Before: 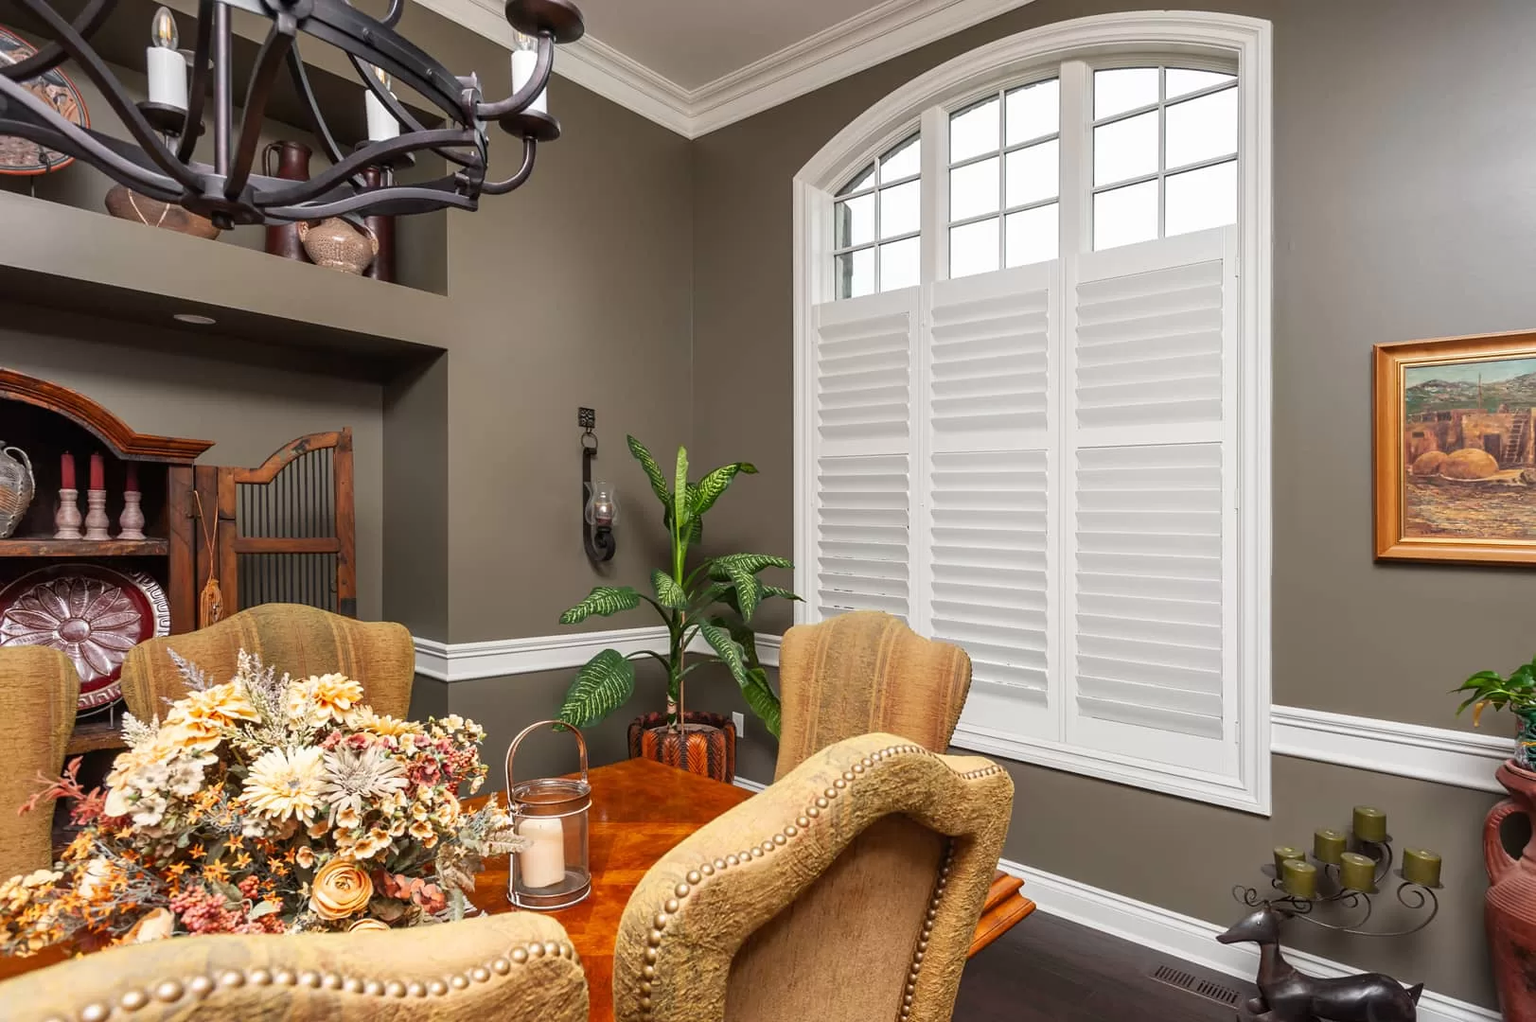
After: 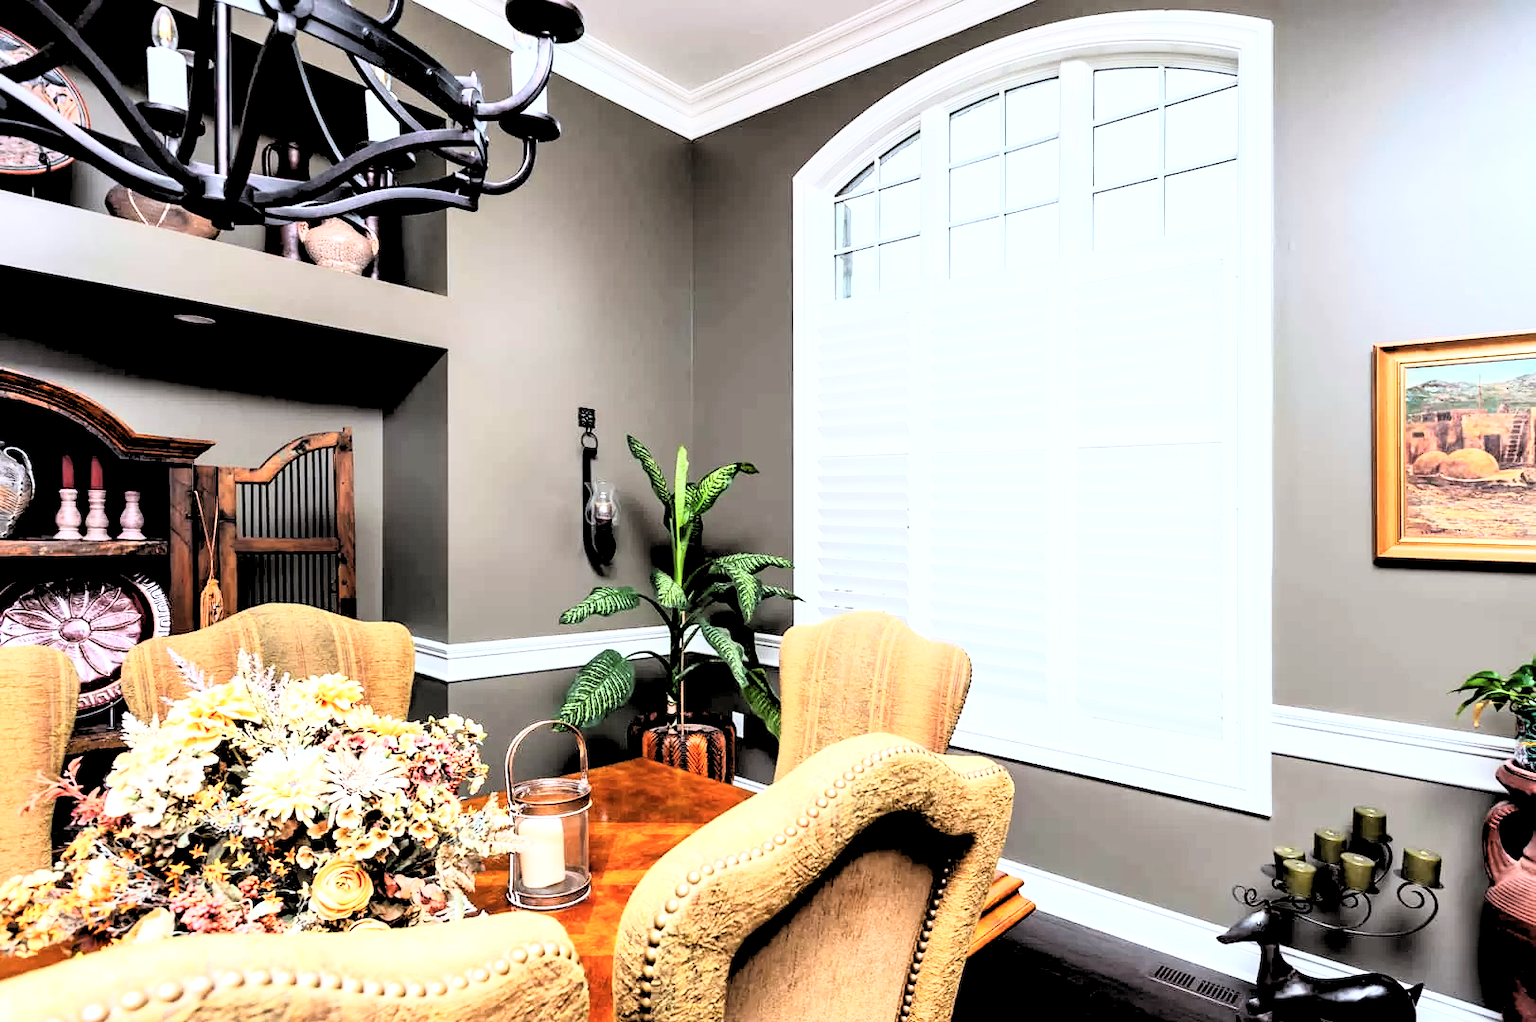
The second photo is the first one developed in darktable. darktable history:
color calibration: x 0.37, y 0.382, temperature 4313.32 K
rgb levels: levels [[0.029, 0.461, 0.922], [0, 0.5, 1], [0, 0.5, 1]]
rgb curve: curves: ch0 [(0, 0) (0.21, 0.15) (0.24, 0.21) (0.5, 0.75) (0.75, 0.96) (0.89, 0.99) (1, 1)]; ch1 [(0, 0.02) (0.21, 0.13) (0.25, 0.2) (0.5, 0.67) (0.75, 0.9) (0.89, 0.97) (1, 1)]; ch2 [(0, 0.02) (0.21, 0.13) (0.25, 0.2) (0.5, 0.67) (0.75, 0.9) (0.89, 0.97) (1, 1)], compensate middle gray true
